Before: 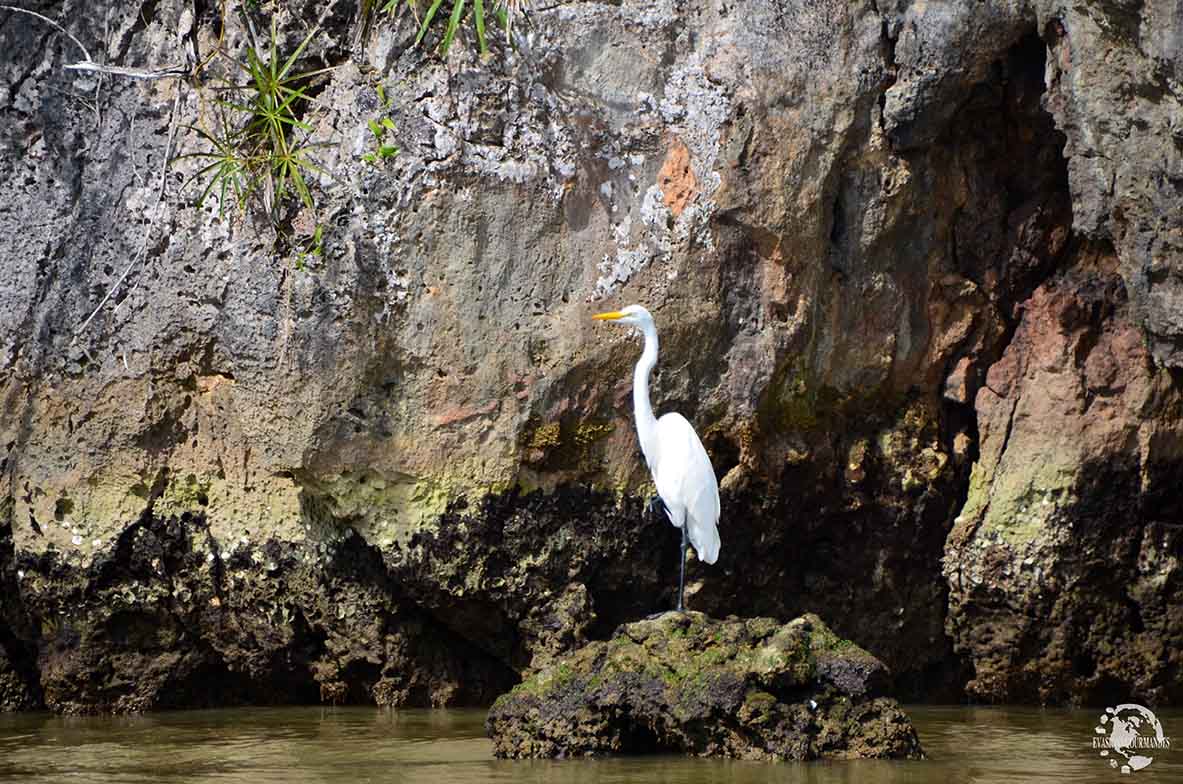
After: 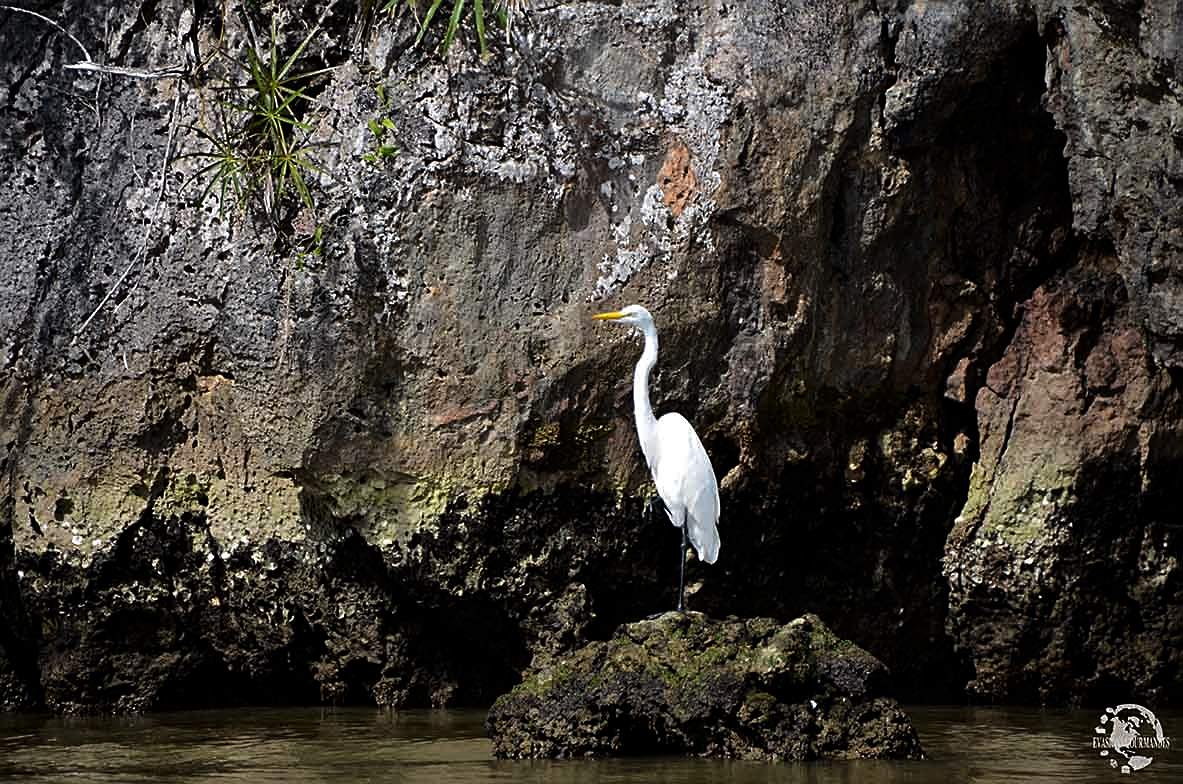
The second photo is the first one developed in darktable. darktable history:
color balance rgb: linear chroma grading › mid-tones 7.571%, perceptual saturation grading › global saturation 0.958%, perceptual brilliance grading › mid-tones 9.568%, perceptual brilliance grading › shadows 14.256%
levels: levels [0, 0.618, 1]
sharpen: on, module defaults
contrast brightness saturation: contrast 0.035, brightness -0.03
